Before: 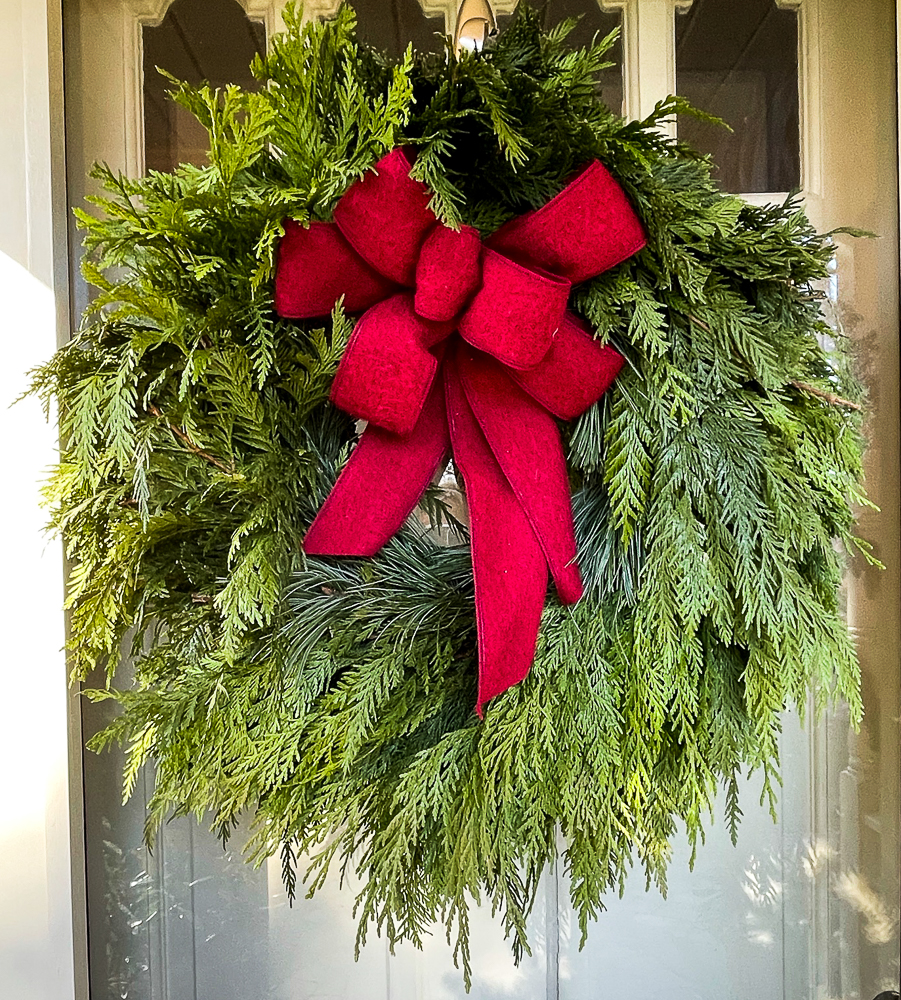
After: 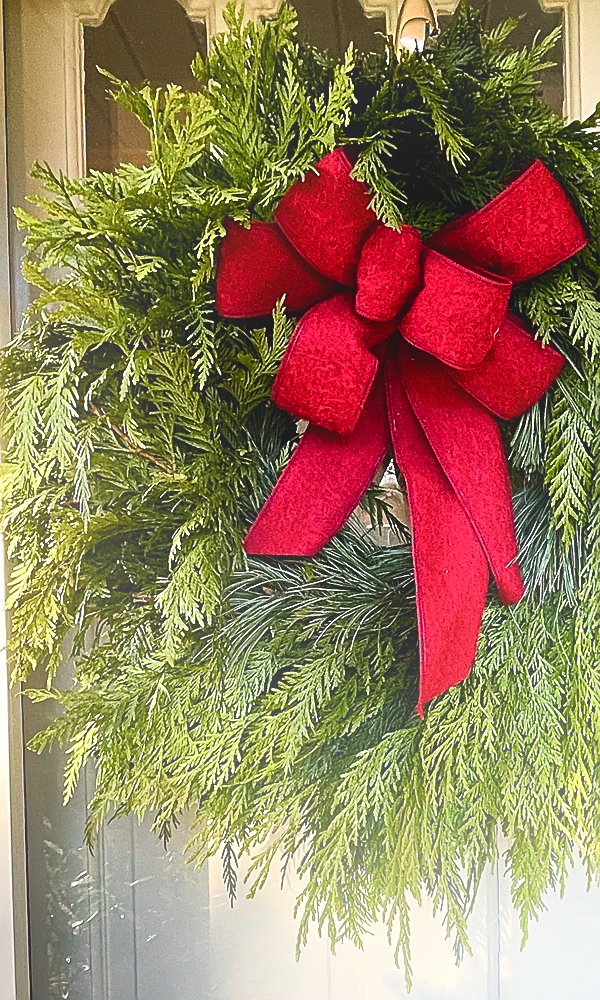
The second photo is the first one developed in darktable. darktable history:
sharpen: on, module defaults
color balance rgb: shadows lift › chroma 2%, shadows lift › hue 250°, power › hue 326.4°, highlights gain › chroma 2%, highlights gain › hue 64.8°, global offset › luminance 0.5%, global offset › hue 58.8°, perceptual saturation grading › highlights -25%, perceptual saturation grading › shadows 30%, global vibrance 15%
crop and rotate: left 6.617%, right 26.717%
bloom: on, module defaults
